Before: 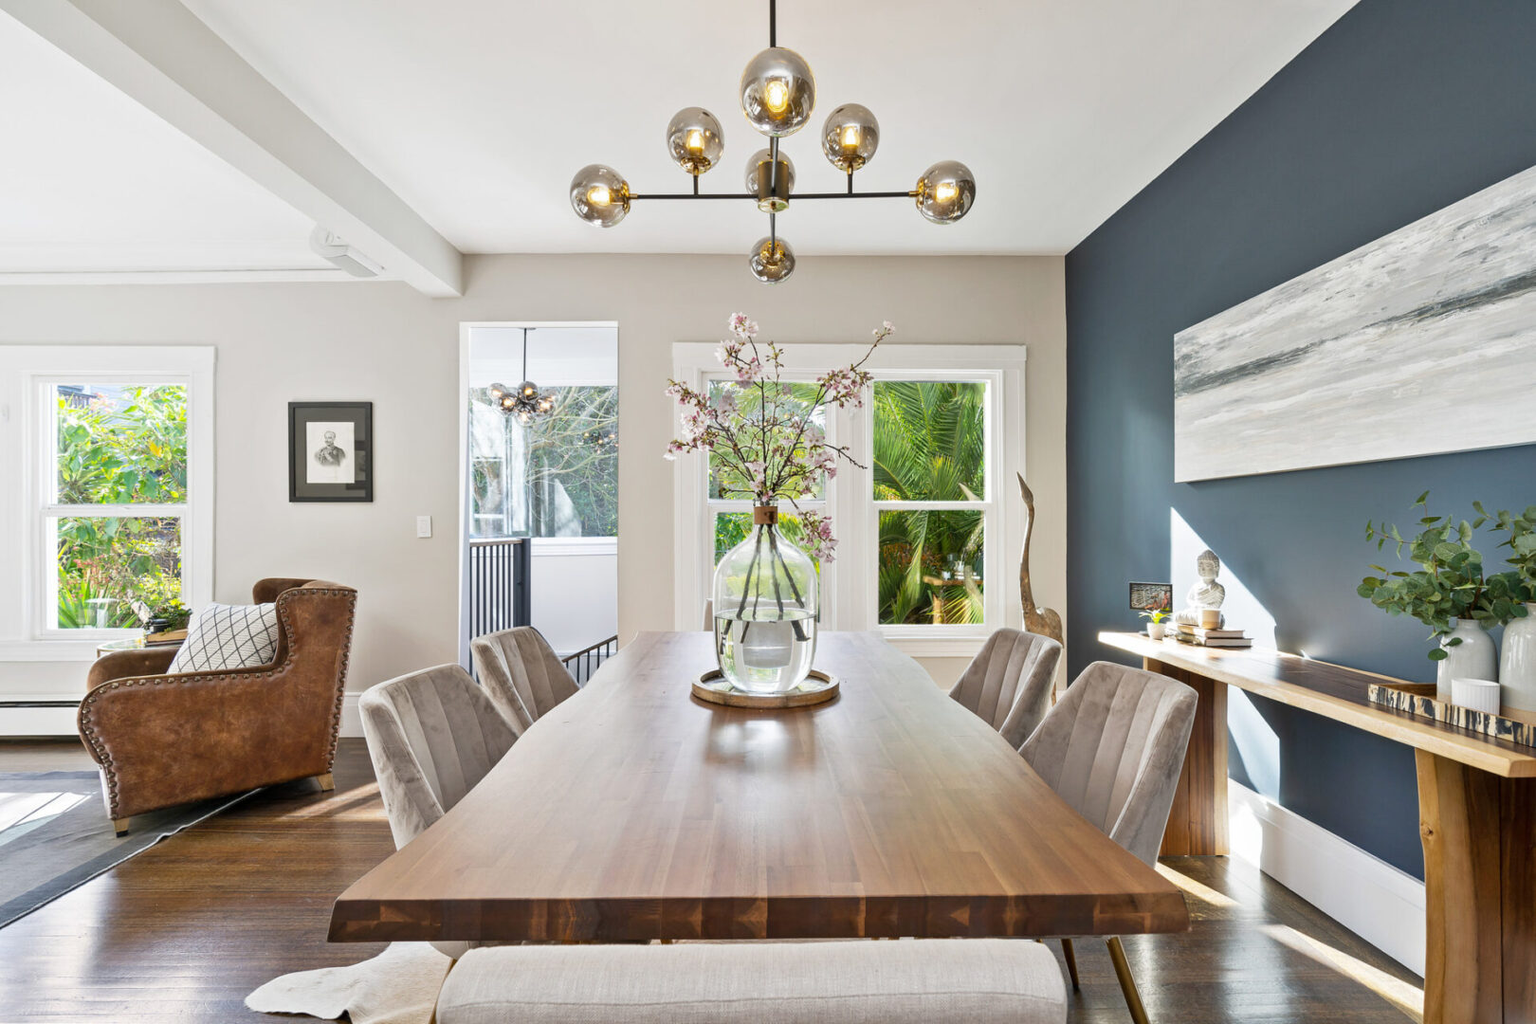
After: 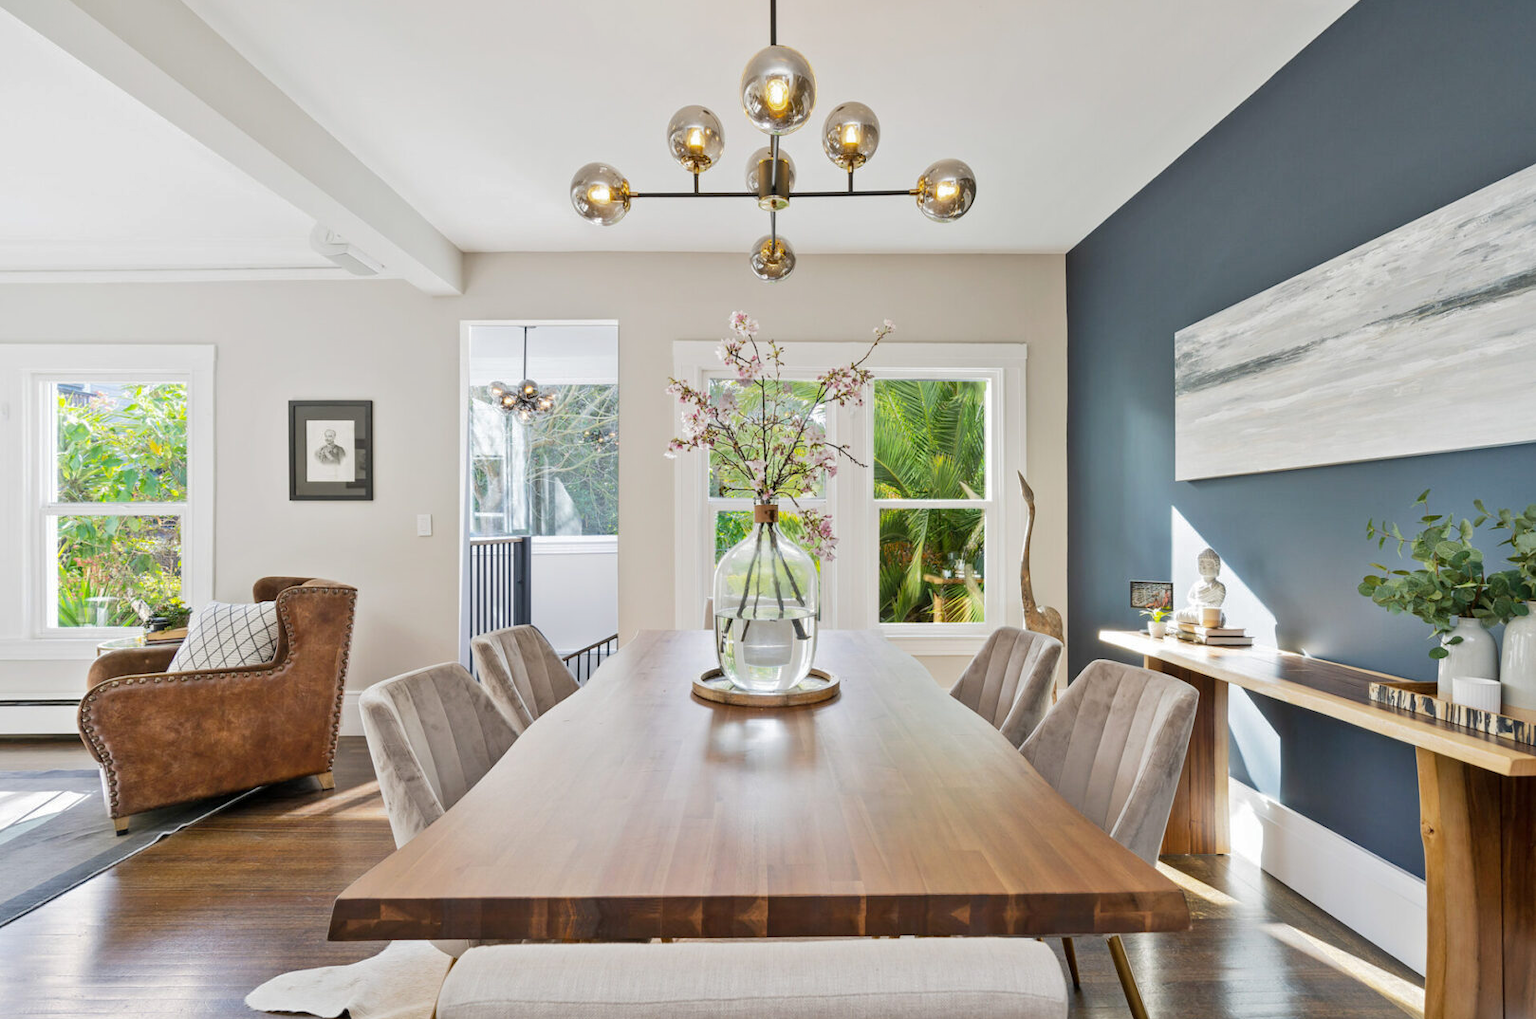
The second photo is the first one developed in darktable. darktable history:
base curve: curves: ch0 [(0, 0) (0.235, 0.266) (0.503, 0.496) (0.786, 0.72) (1, 1)]
crop: top 0.218%, bottom 0.192%
